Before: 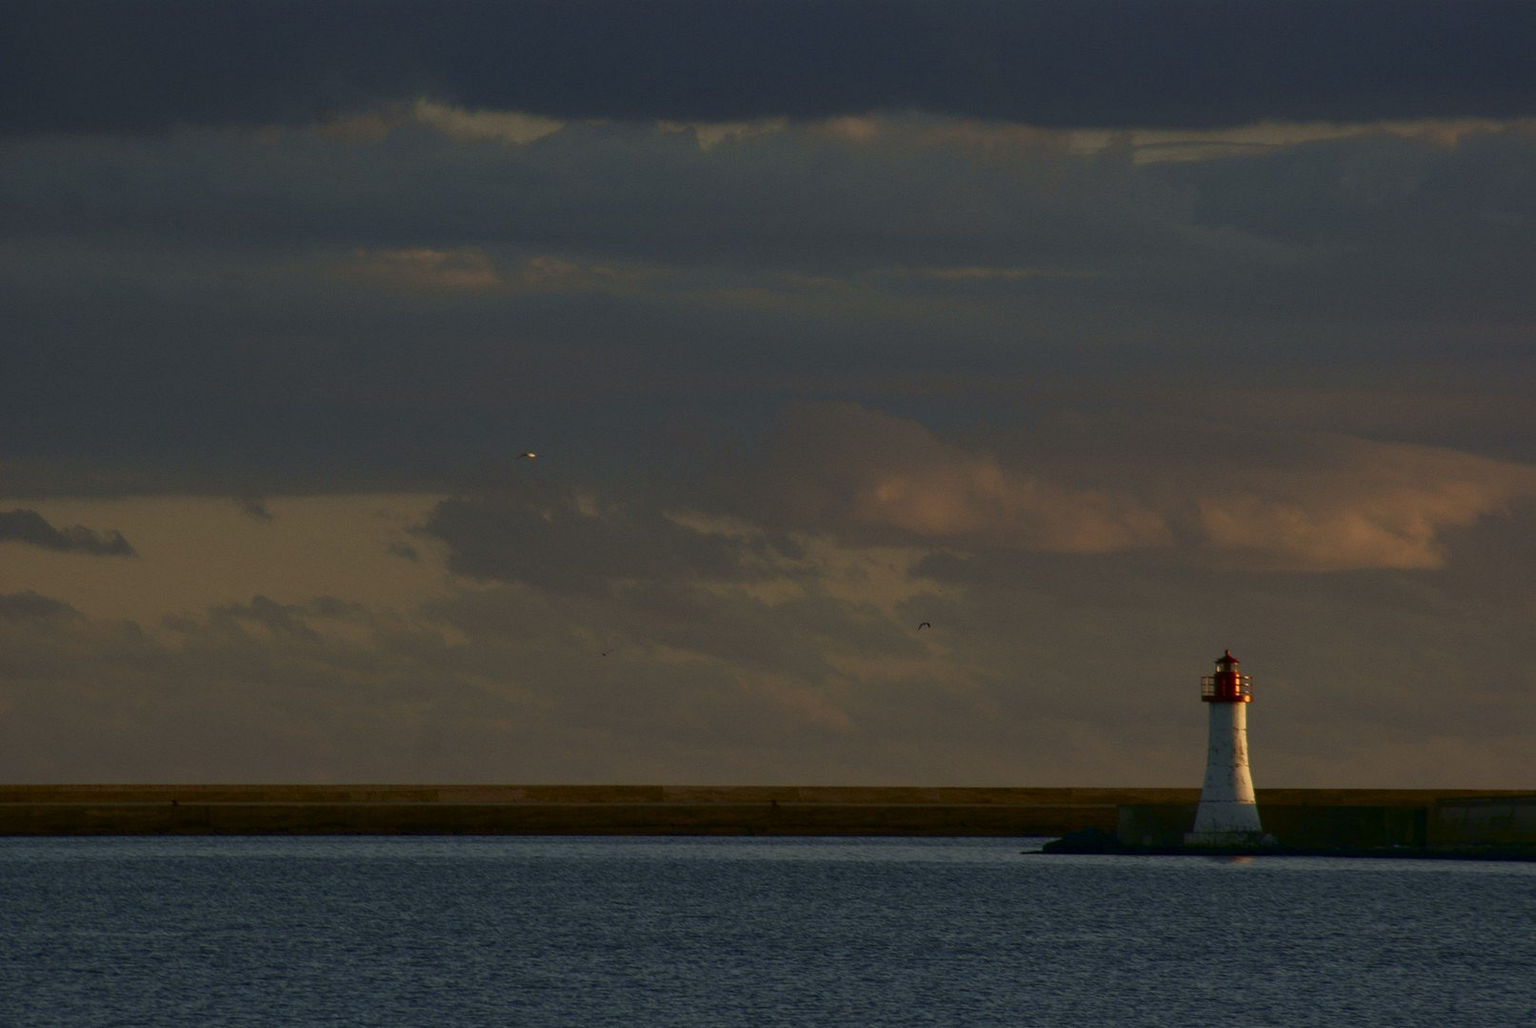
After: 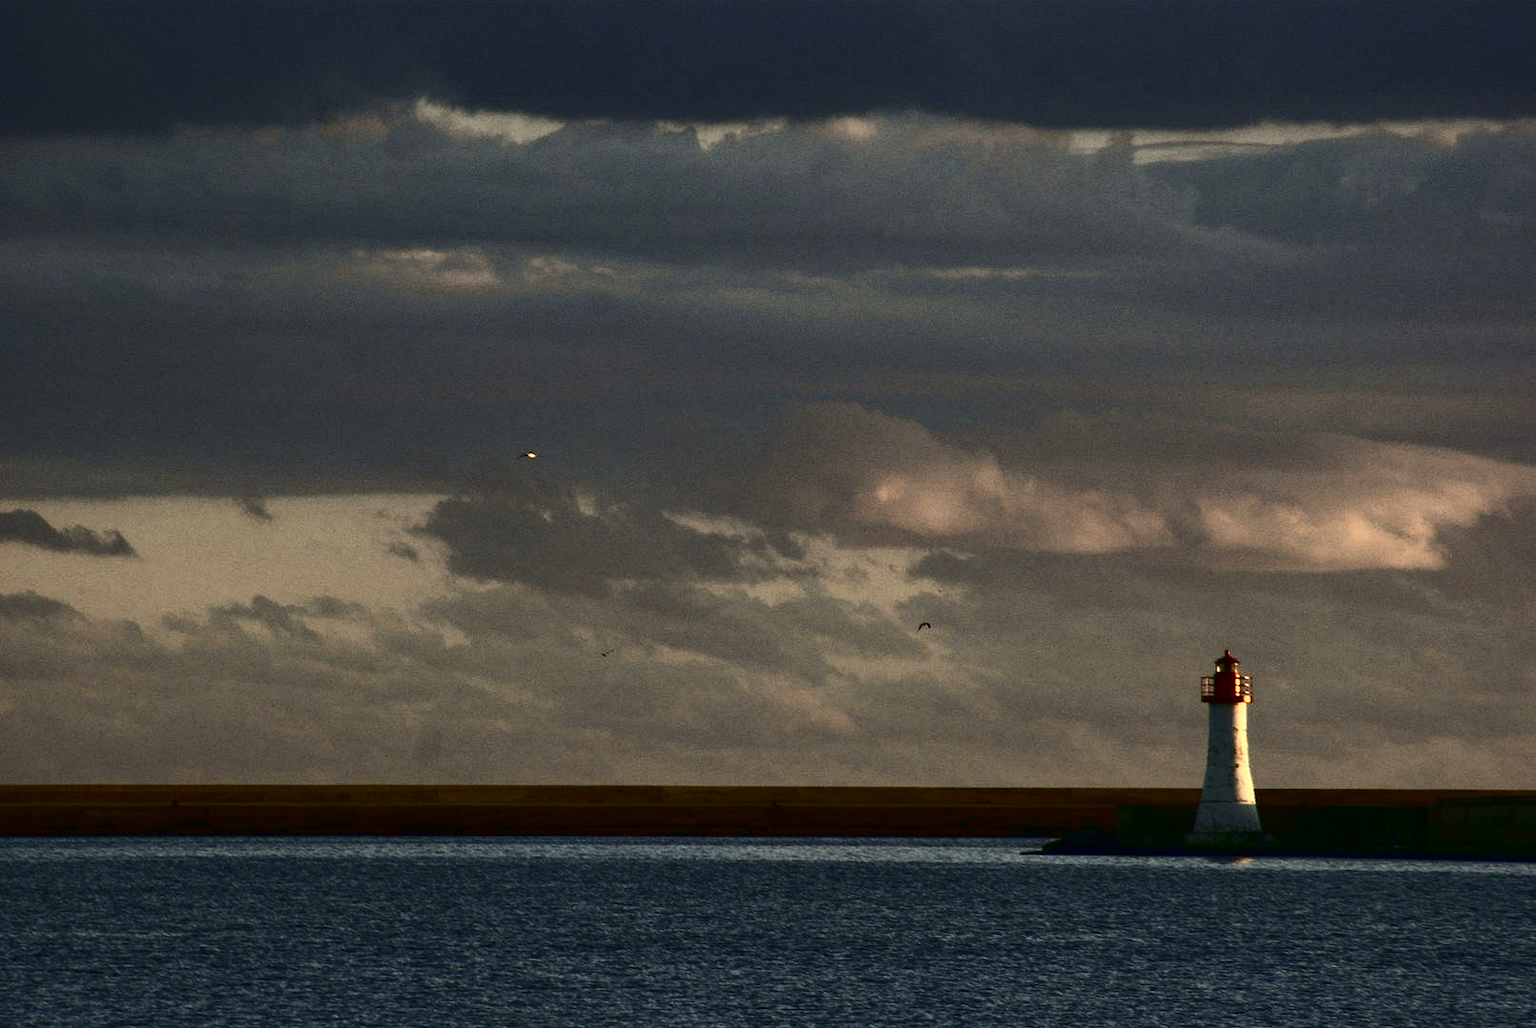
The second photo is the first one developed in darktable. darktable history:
contrast brightness saturation: contrast 0.513, saturation -0.1
exposure: black level correction 0, exposure 1.2 EV, compensate highlight preservation false
